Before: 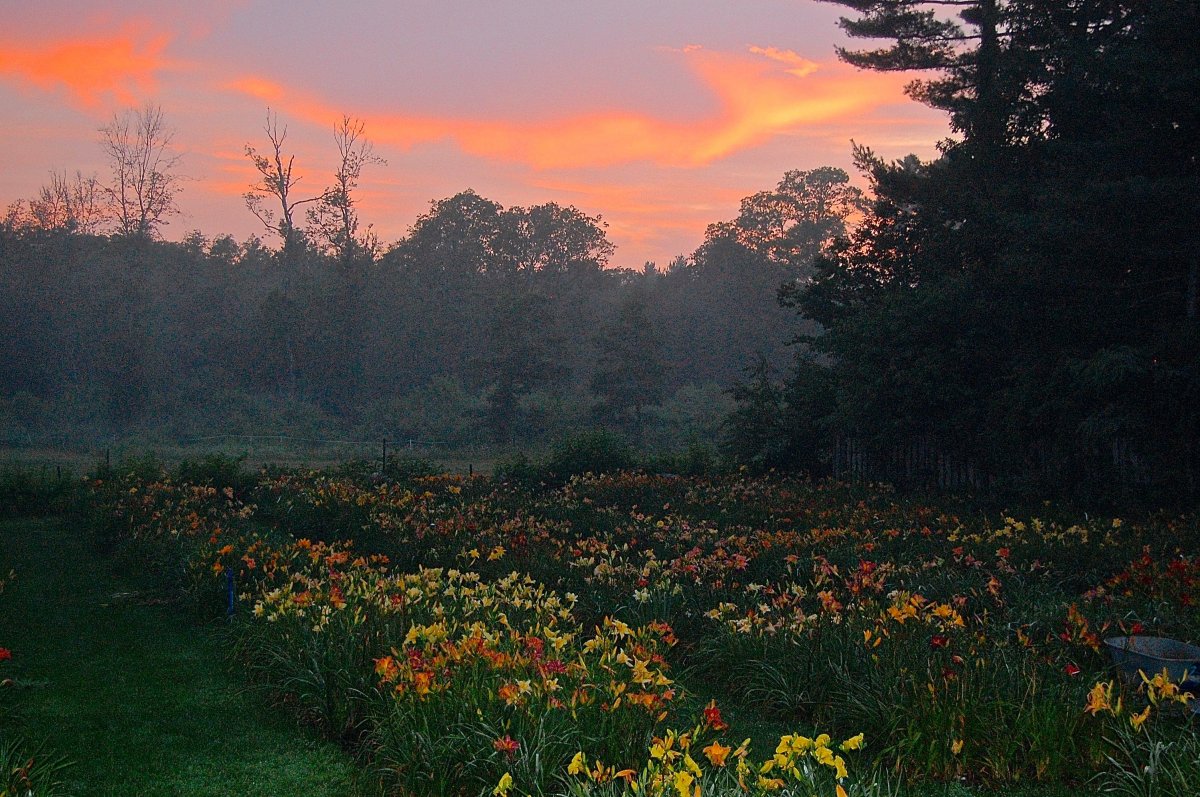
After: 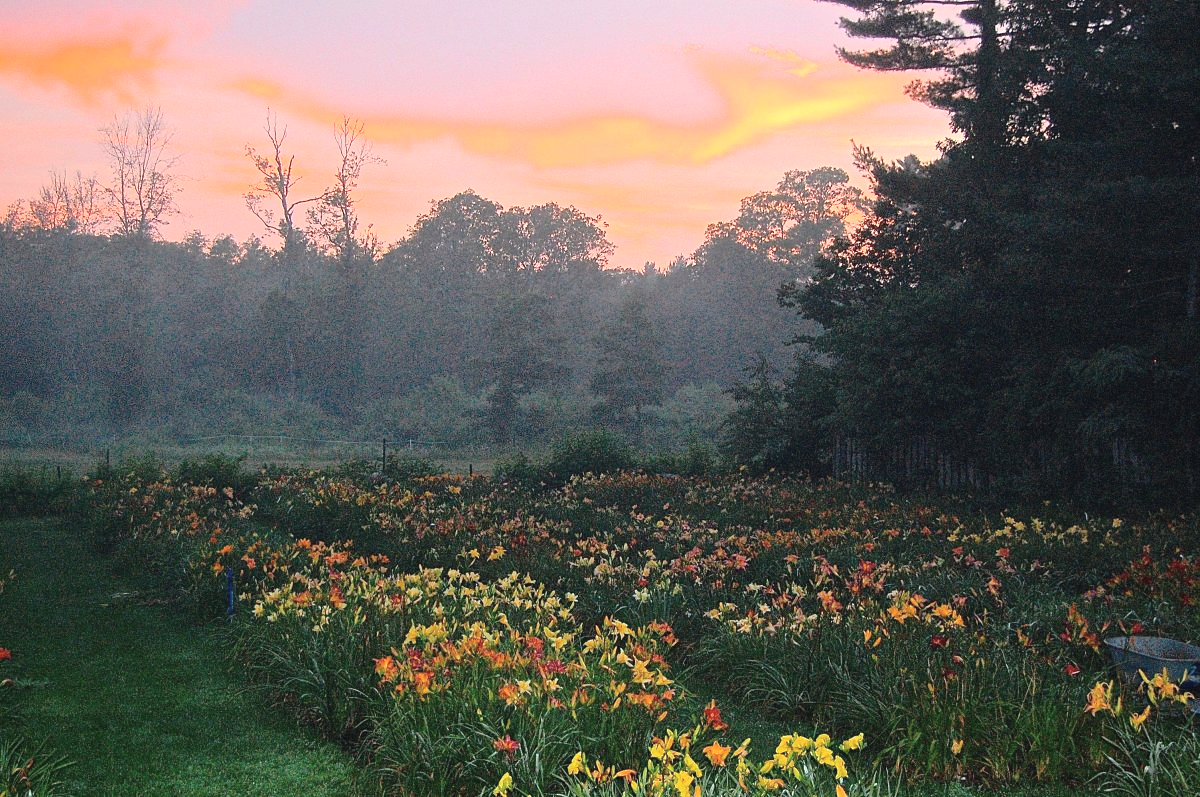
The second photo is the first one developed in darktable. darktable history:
exposure: black level correction -0.002, exposure 0.539 EV, compensate exposure bias true, compensate highlight preservation false
tone curve: curves: ch0 [(0, 0) (0.003, 0.004) (0.011, 0.015) (0.025, 0.033) (0.044, 0.058) (0.069, 0.091) (0.1, 0.131) (0.136, 0.179) (0.177, 0.233) (0.224, 0.296) (0.277, 0.364) (0.335, 0.434) (0.399, 0.511) (0.468, 0.584) (0.543, 0.656) (0.623, 0.729) (0.709, 0.799) (0.801, 0.874) (0.898, 0.936) (1, 1)], color space Lab, independent channels, preserve colors none
